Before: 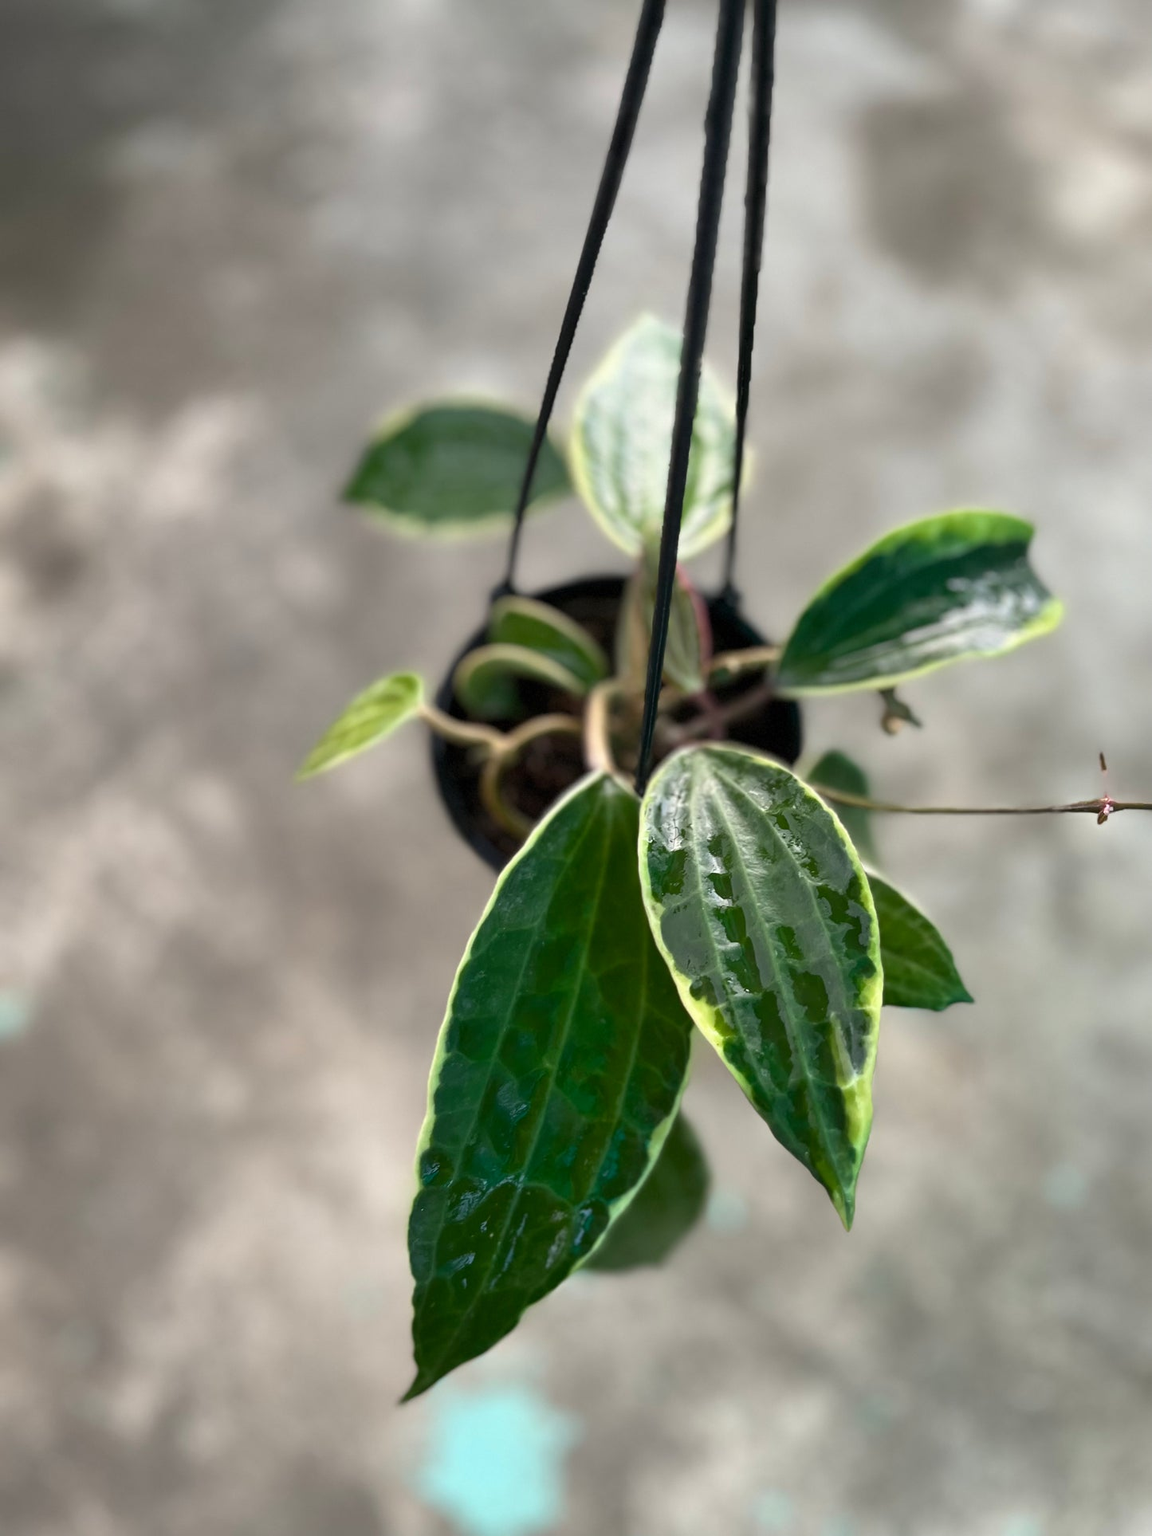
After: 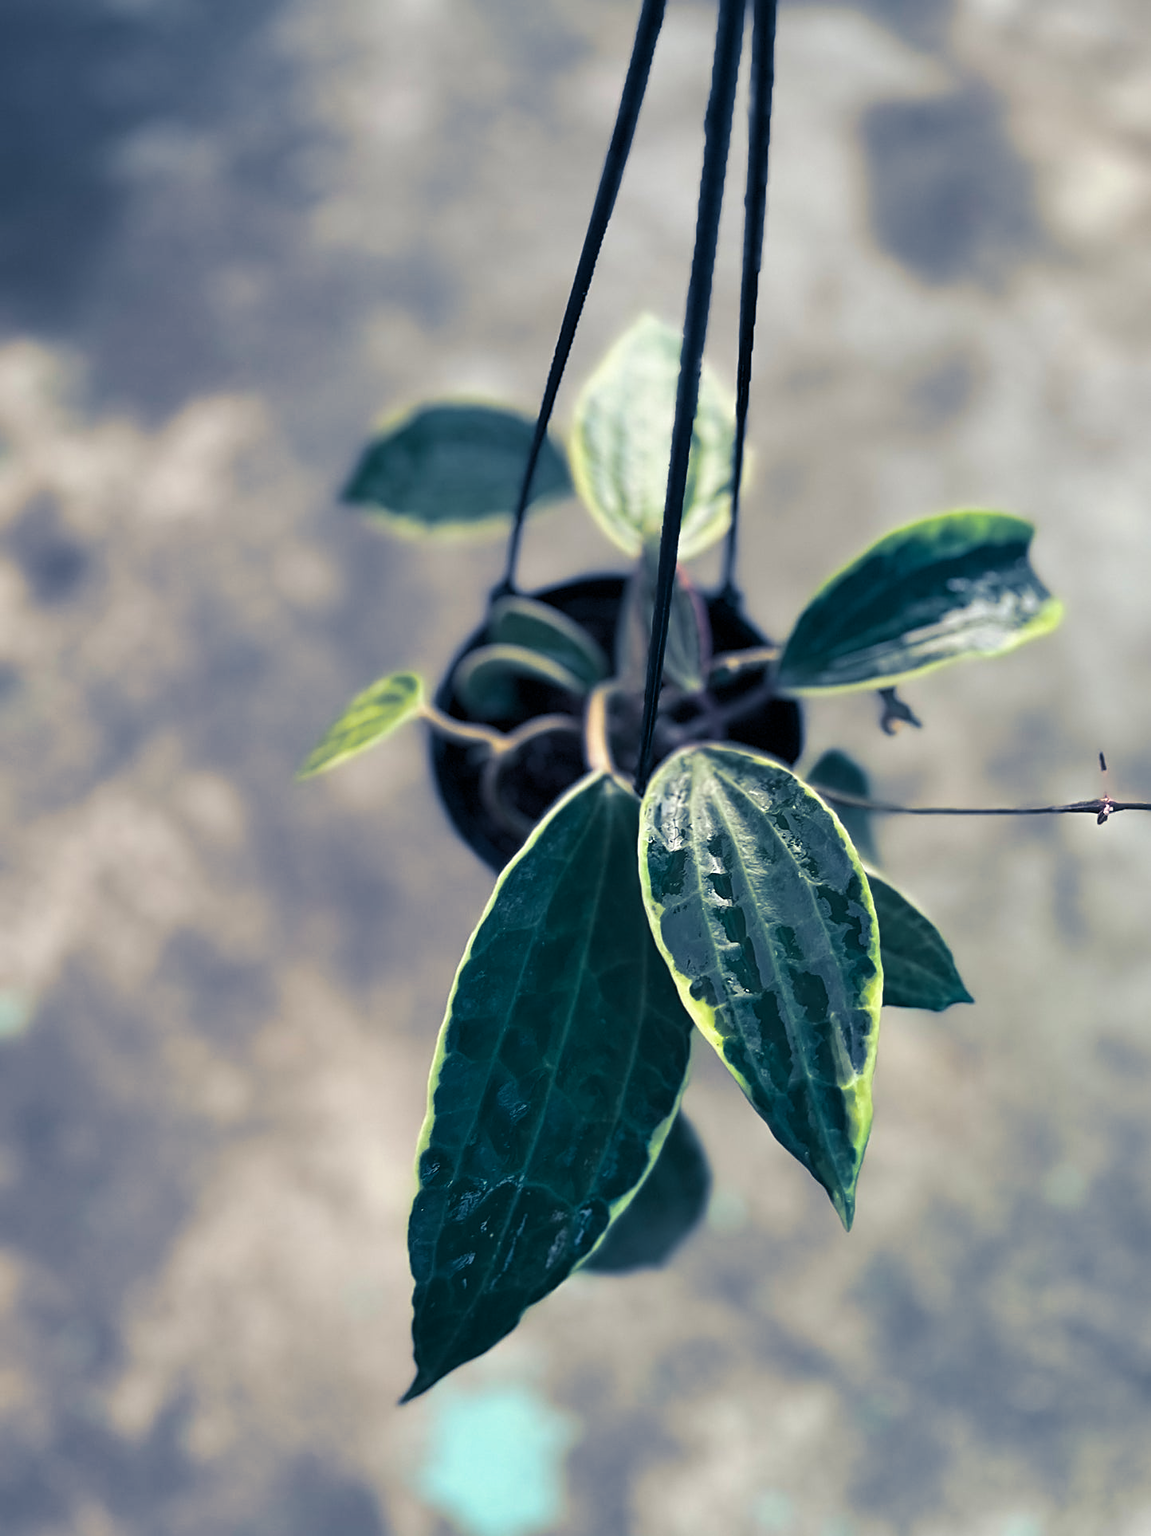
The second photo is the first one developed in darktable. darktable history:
sharpen: on, module defaults
split-toning: shadows › hue 226.8°, shadows › saturation 0.84
